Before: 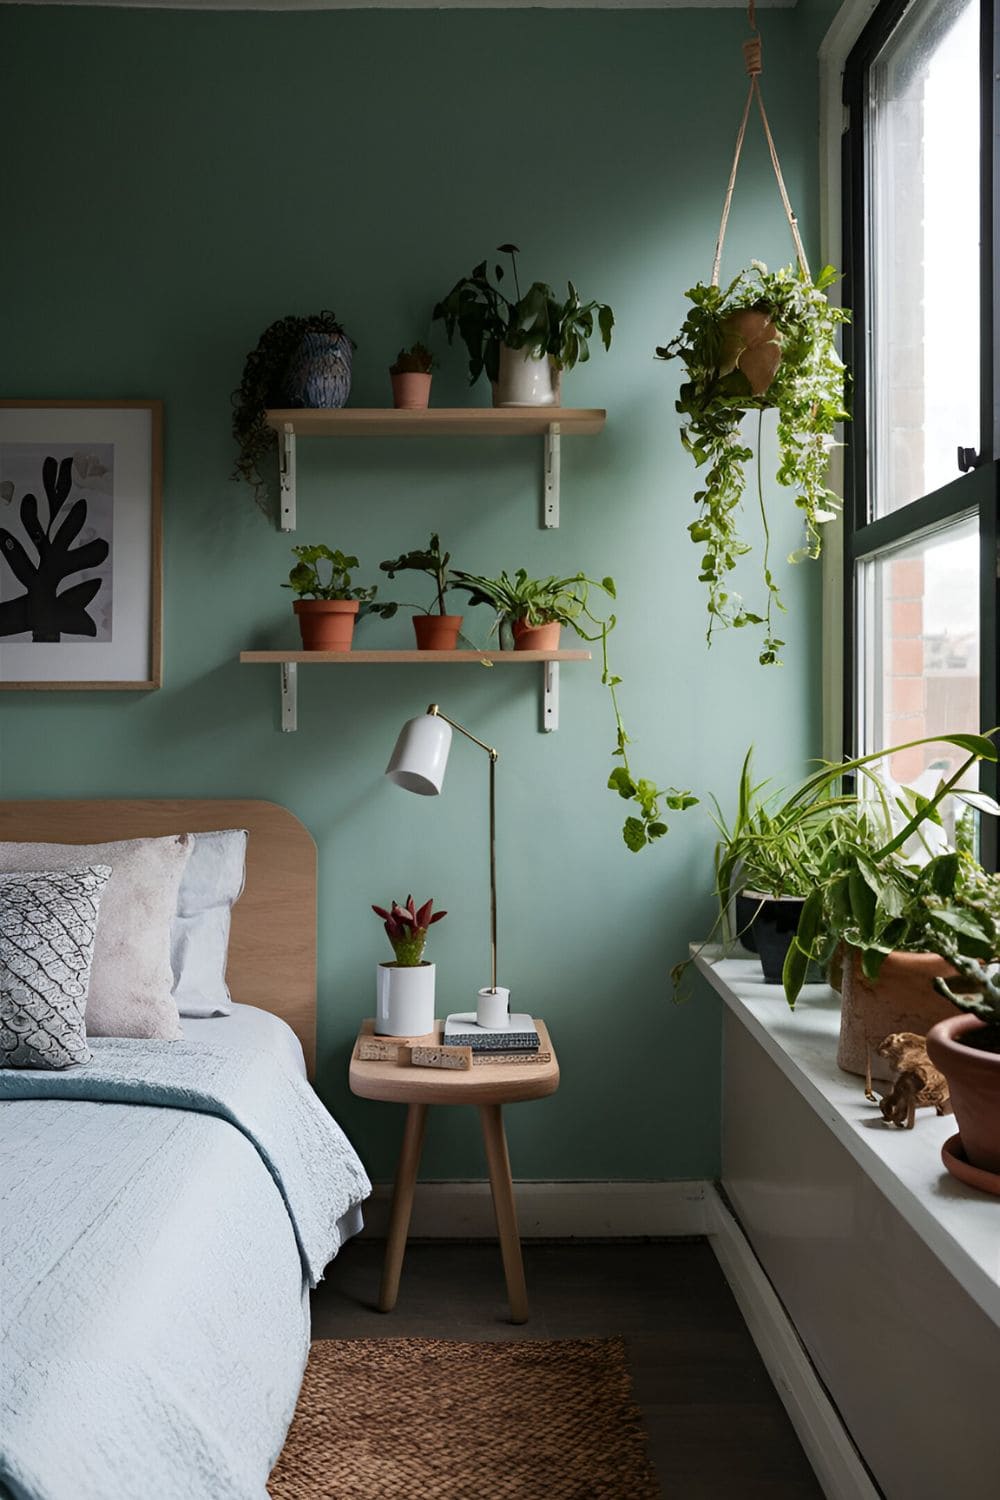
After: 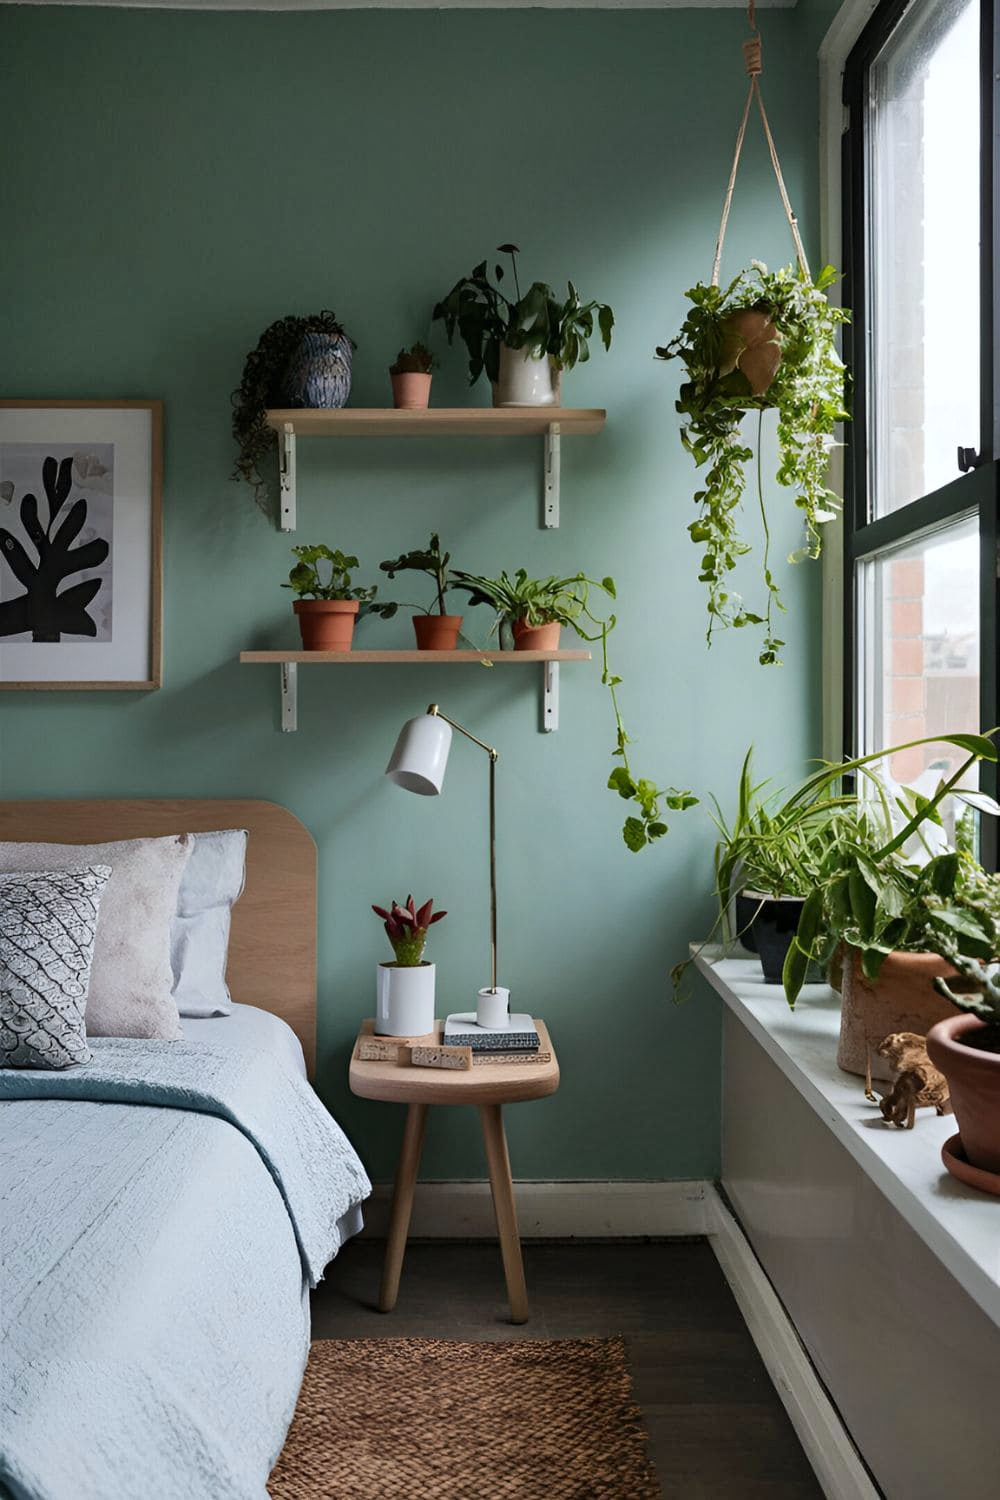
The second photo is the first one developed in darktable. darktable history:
shadows and highlights: shadows 60, soften with gaussian
white balance: red 0.982, blue 1.018
